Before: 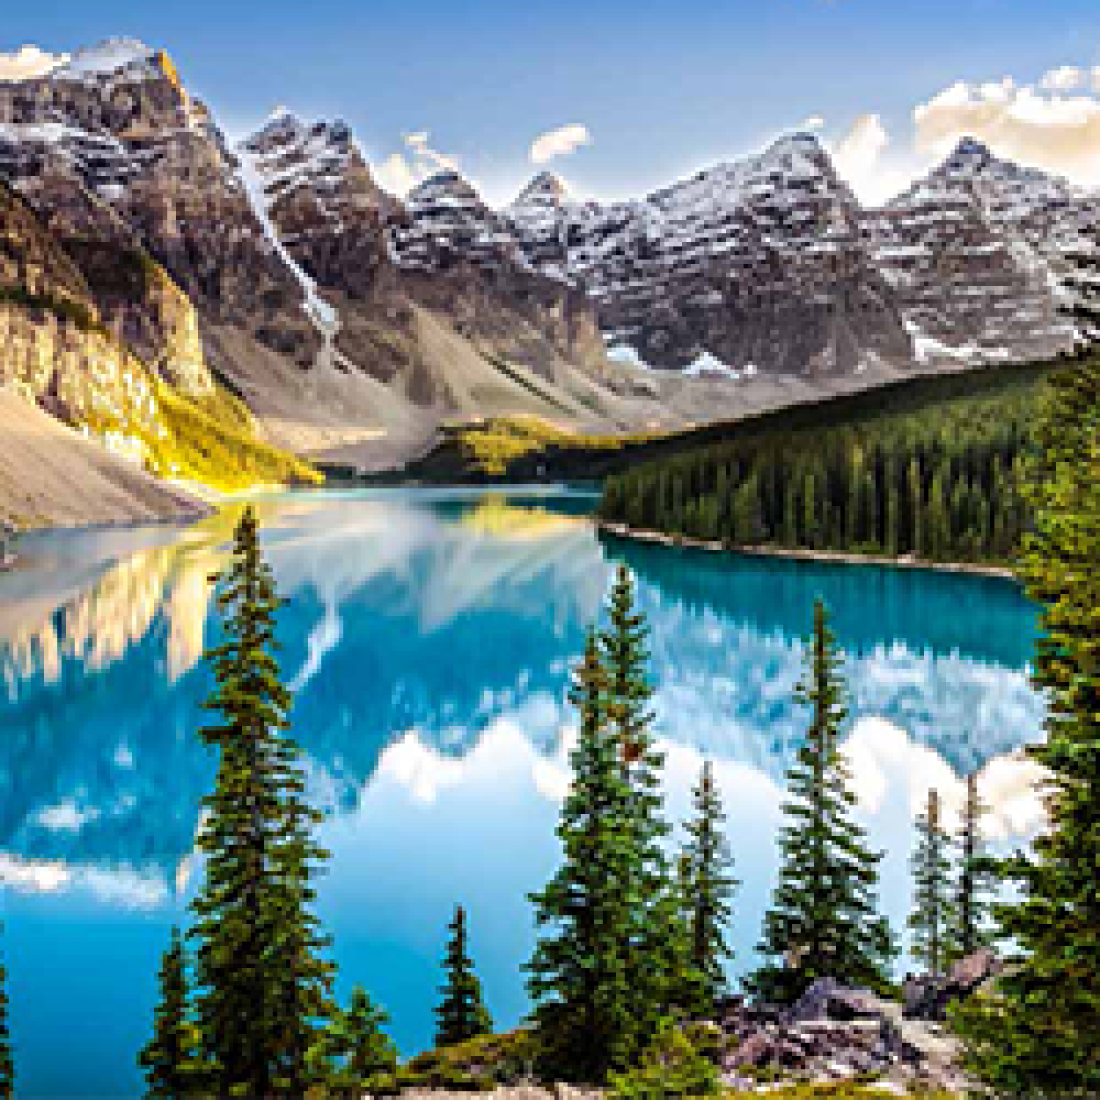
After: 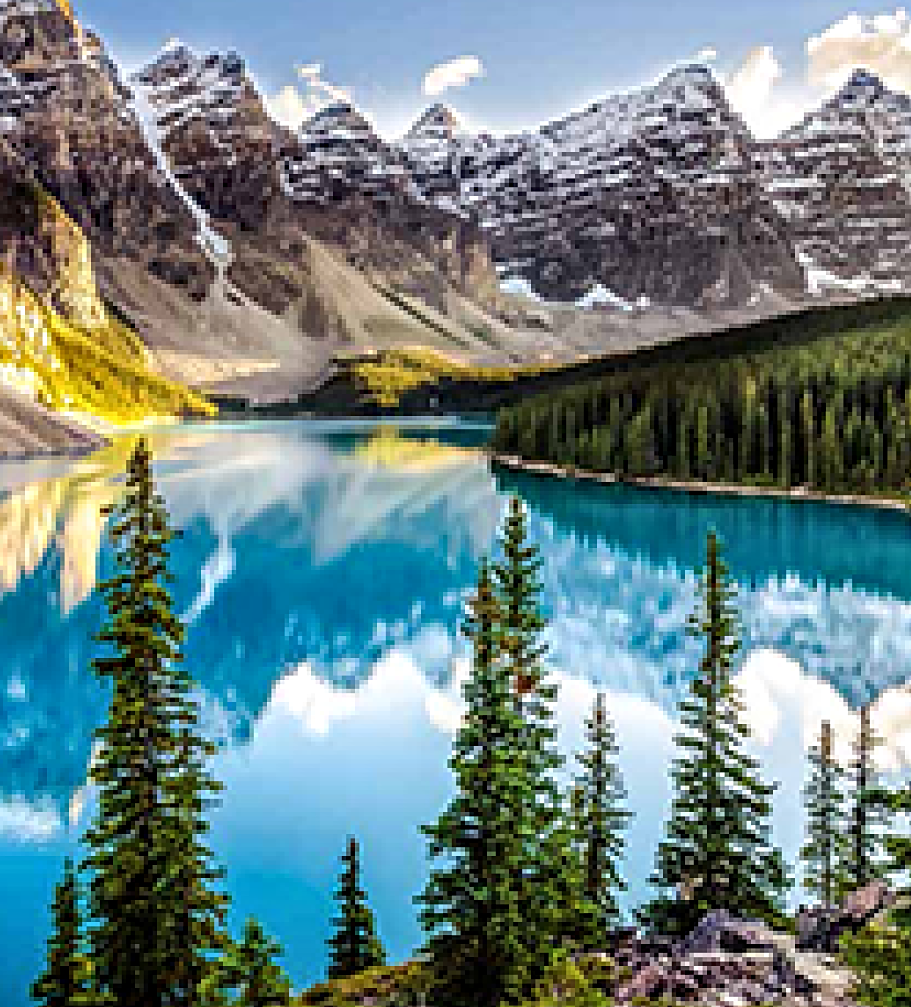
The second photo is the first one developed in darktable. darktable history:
local contrast: on, module defaults
crop: left 9.807%, top 6.259%, right 7.334%, bottom 2.177%
sharpen: on, module defaults
